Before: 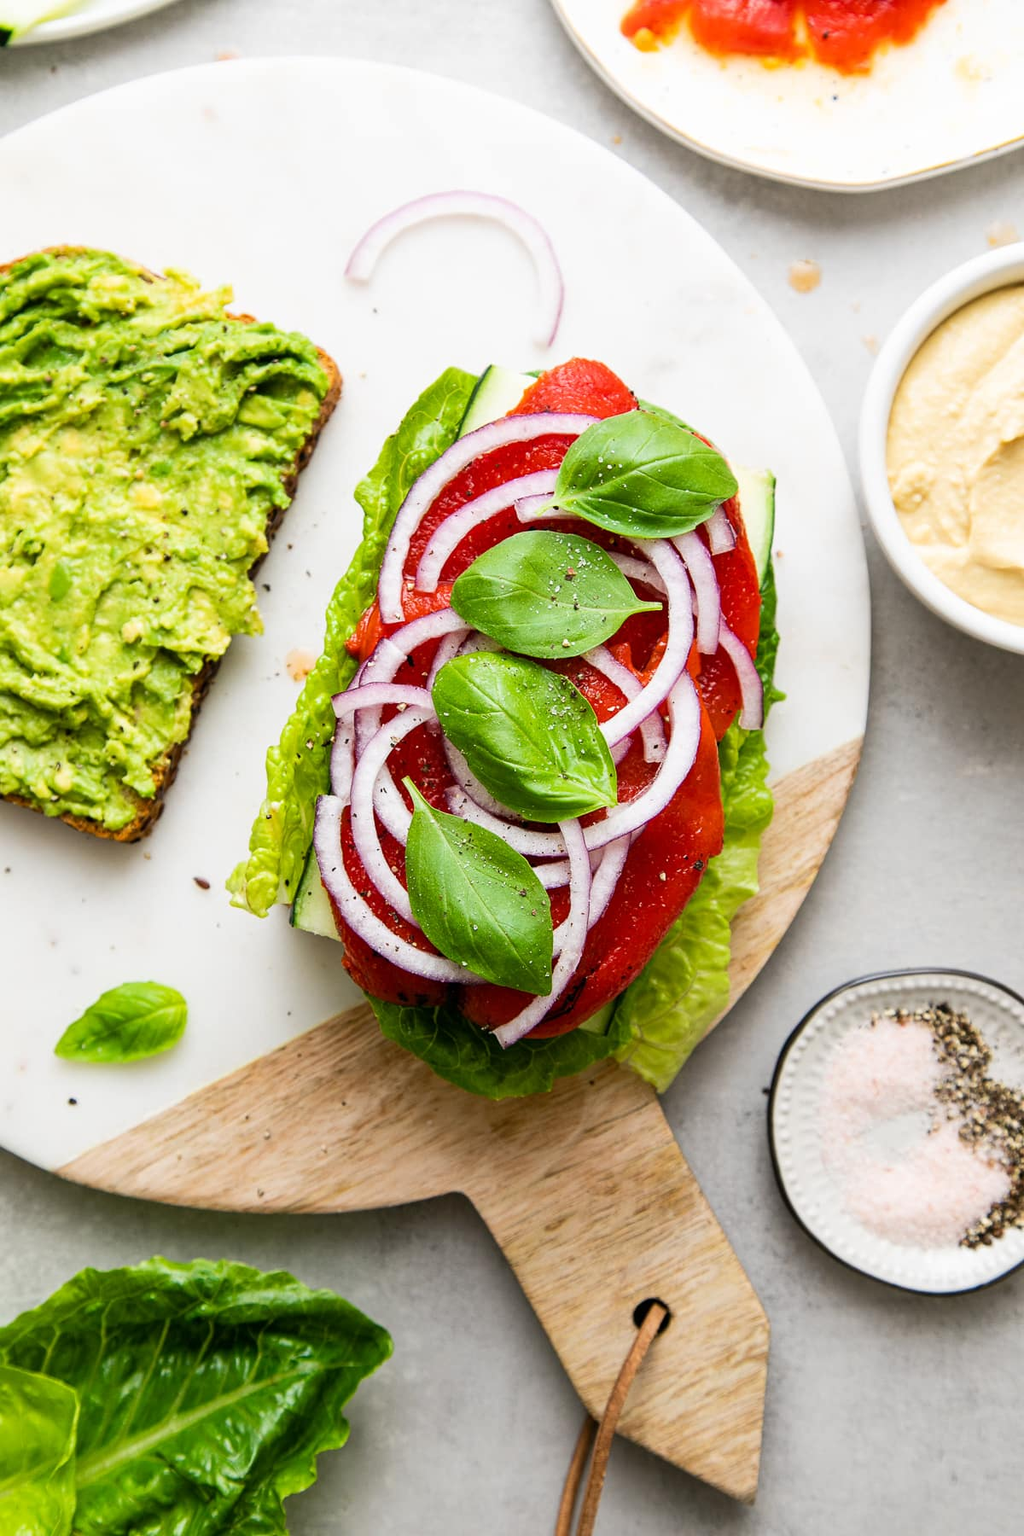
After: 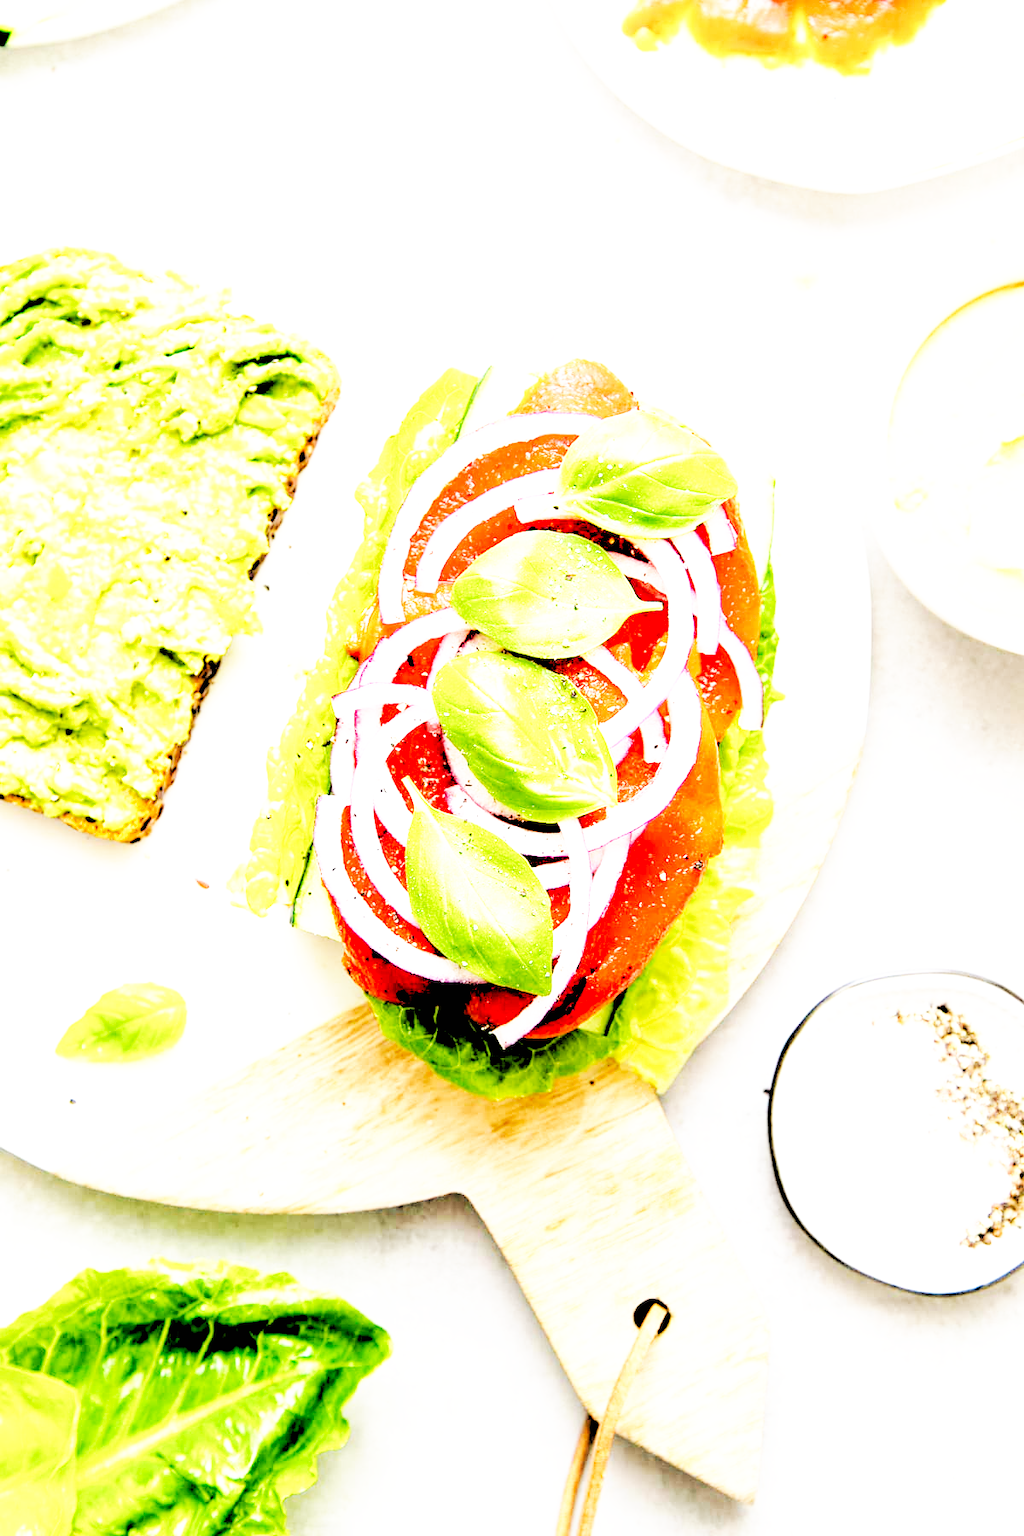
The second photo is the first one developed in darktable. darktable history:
rgb levels: levels [[0.027, 0.429, 0.996], [0, 0.5, 1], [0, 0.5, 1]]
base curve: curves: ch0 [(0, 0) (0.007, 0.004) (0.027, 0.03) (0.046, 0.07) (0.207, 0.54) (0.442, 0.872) (0.673, 0.972) (1, 1)], preserve colors none
exposure: black level correction 0, exposure 1.2 EV, compensate highlight preservation false
